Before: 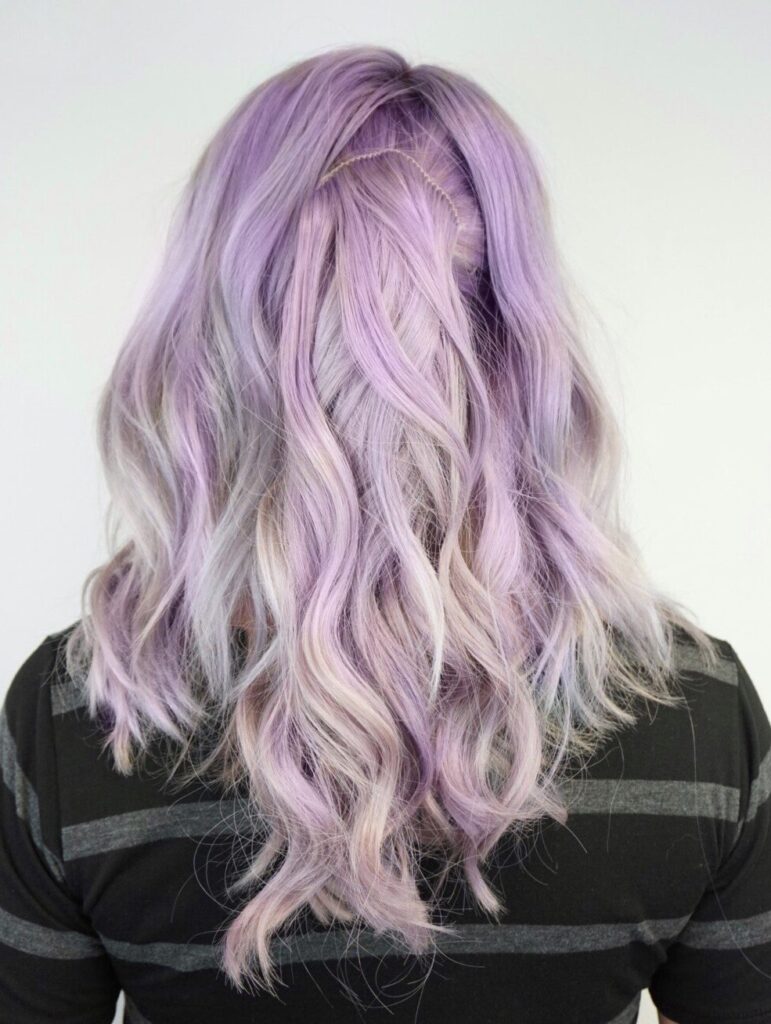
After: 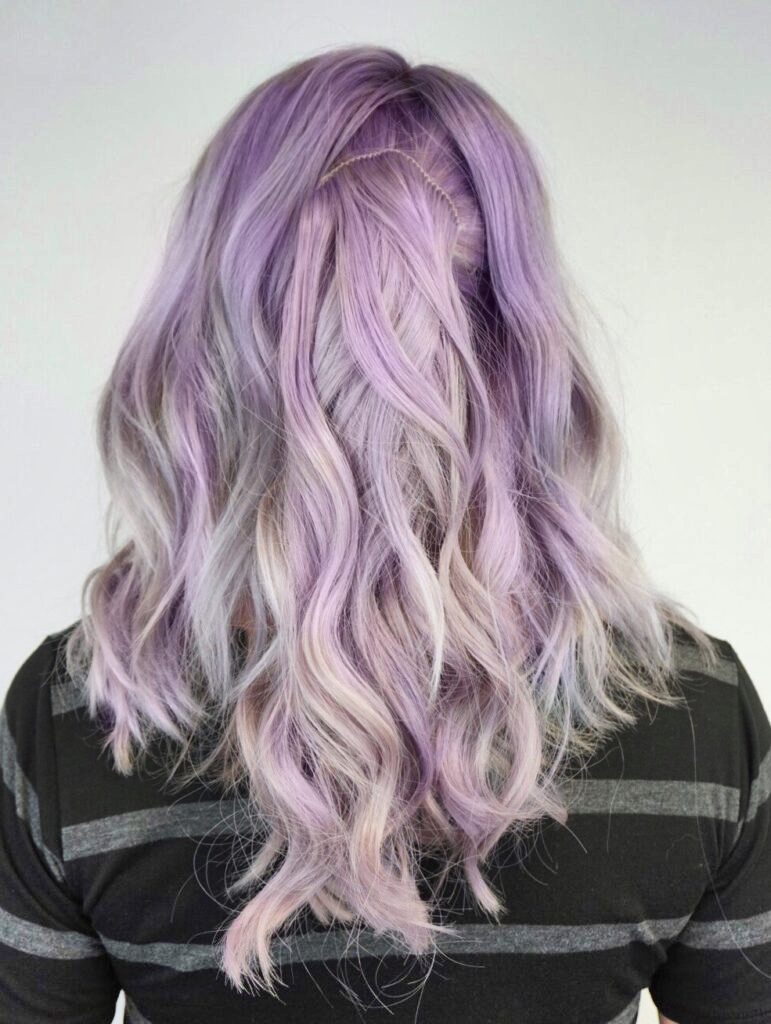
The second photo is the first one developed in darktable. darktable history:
shadows and highlights: shadows 60, soften with gaussian
